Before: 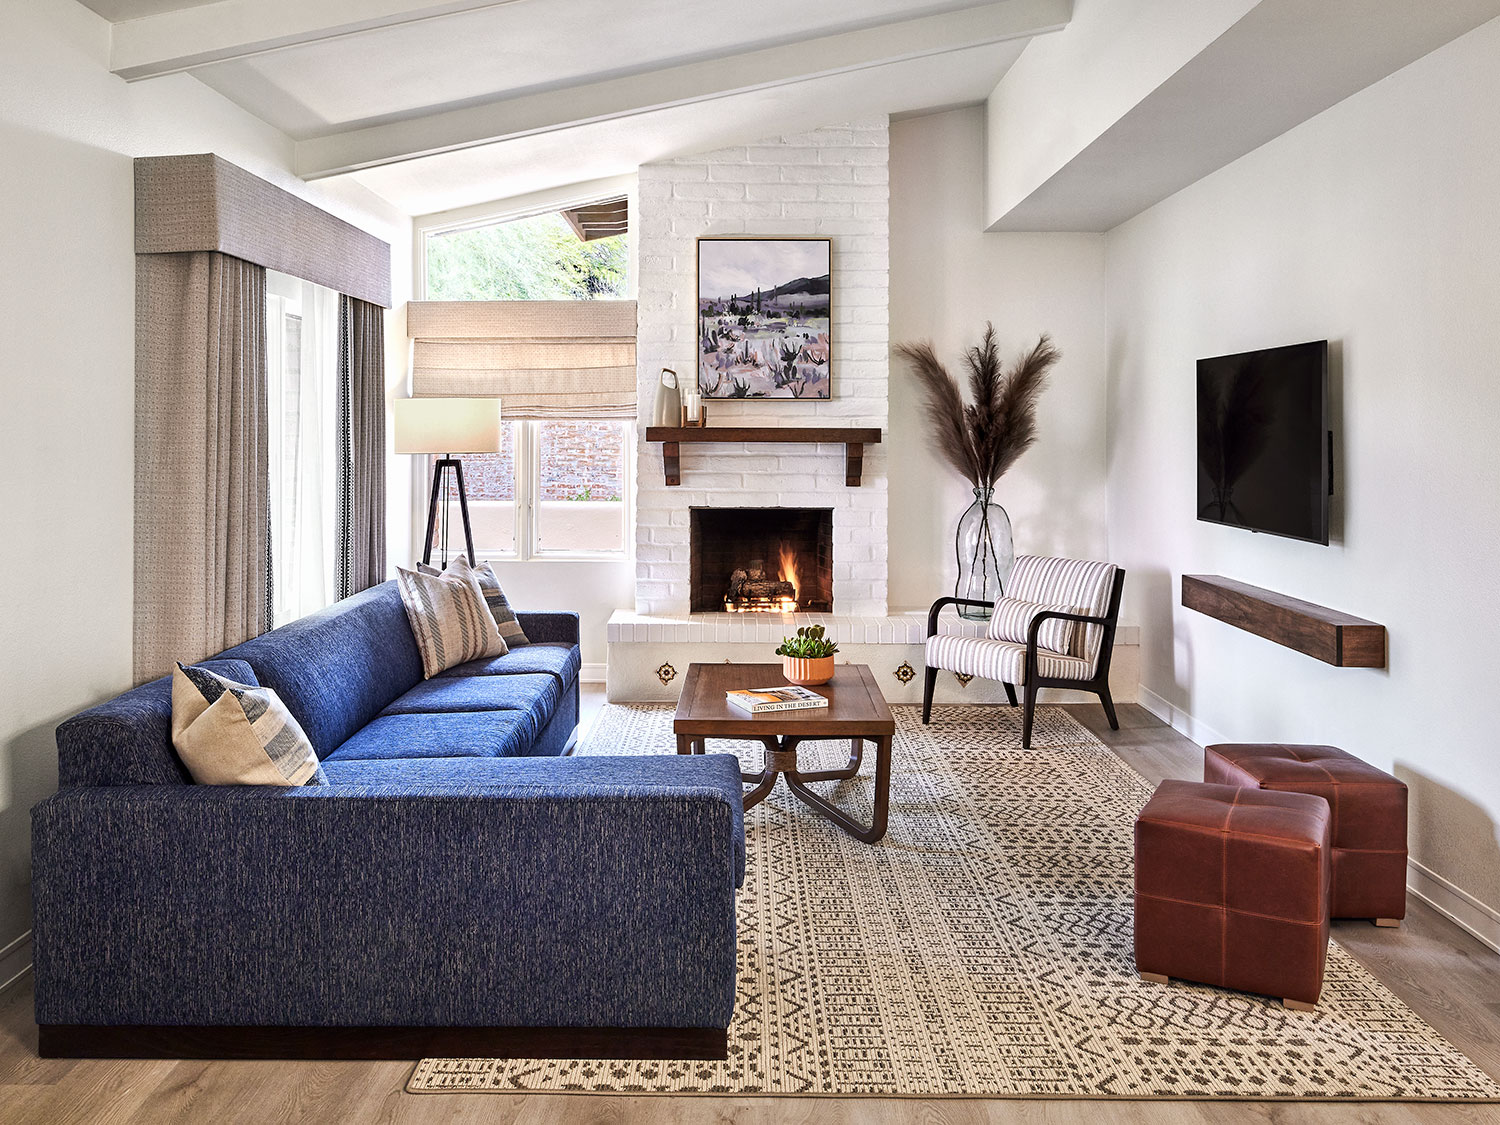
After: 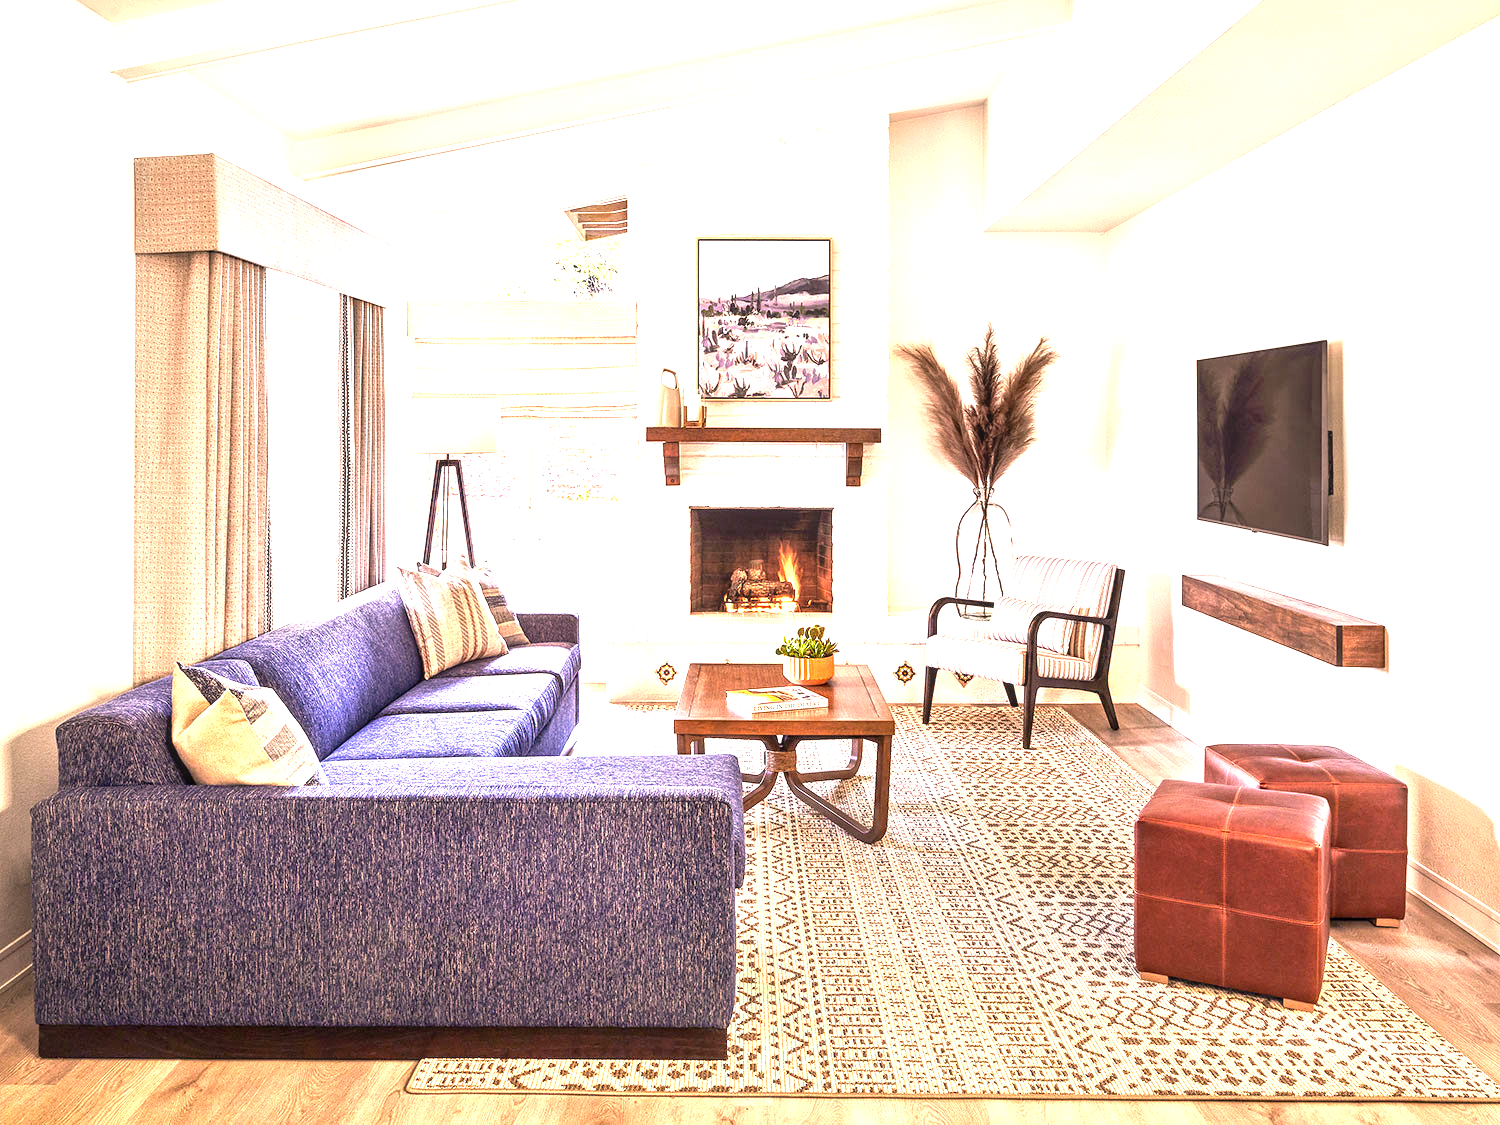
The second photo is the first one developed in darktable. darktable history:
color correction: highlights a* 17.47, highlights b* 18.37
local contrast: on, module defaults
exposure: black level correction 0.001, exposure 1.717 EV, compensate highlight preservation false
